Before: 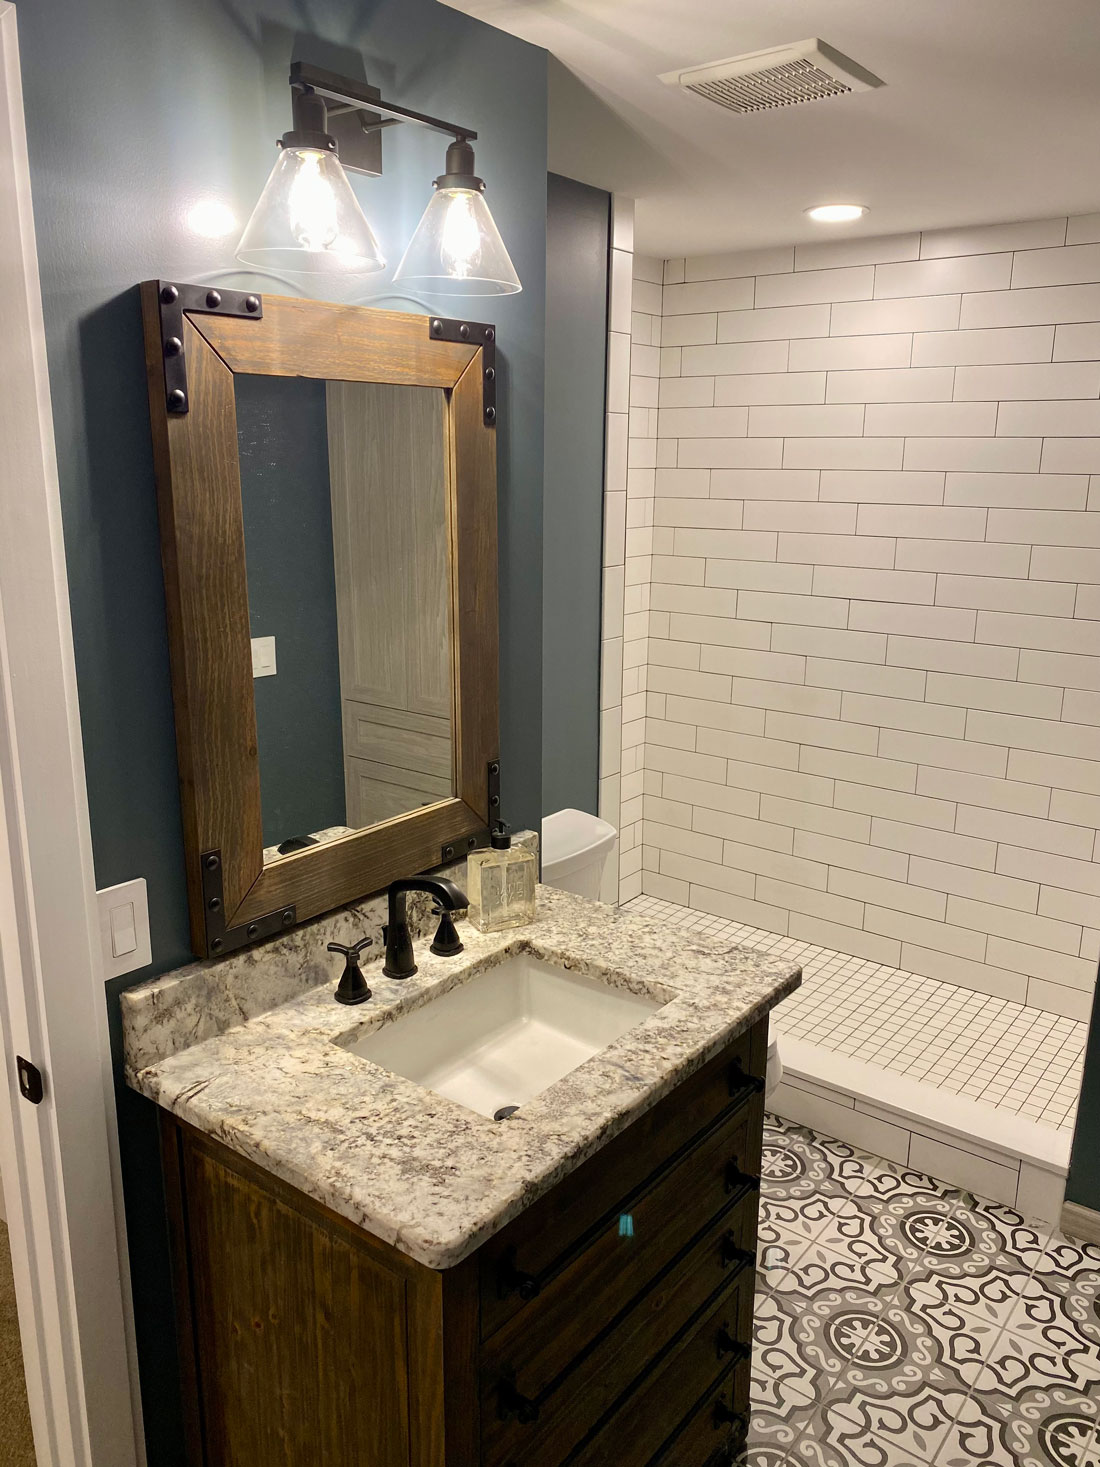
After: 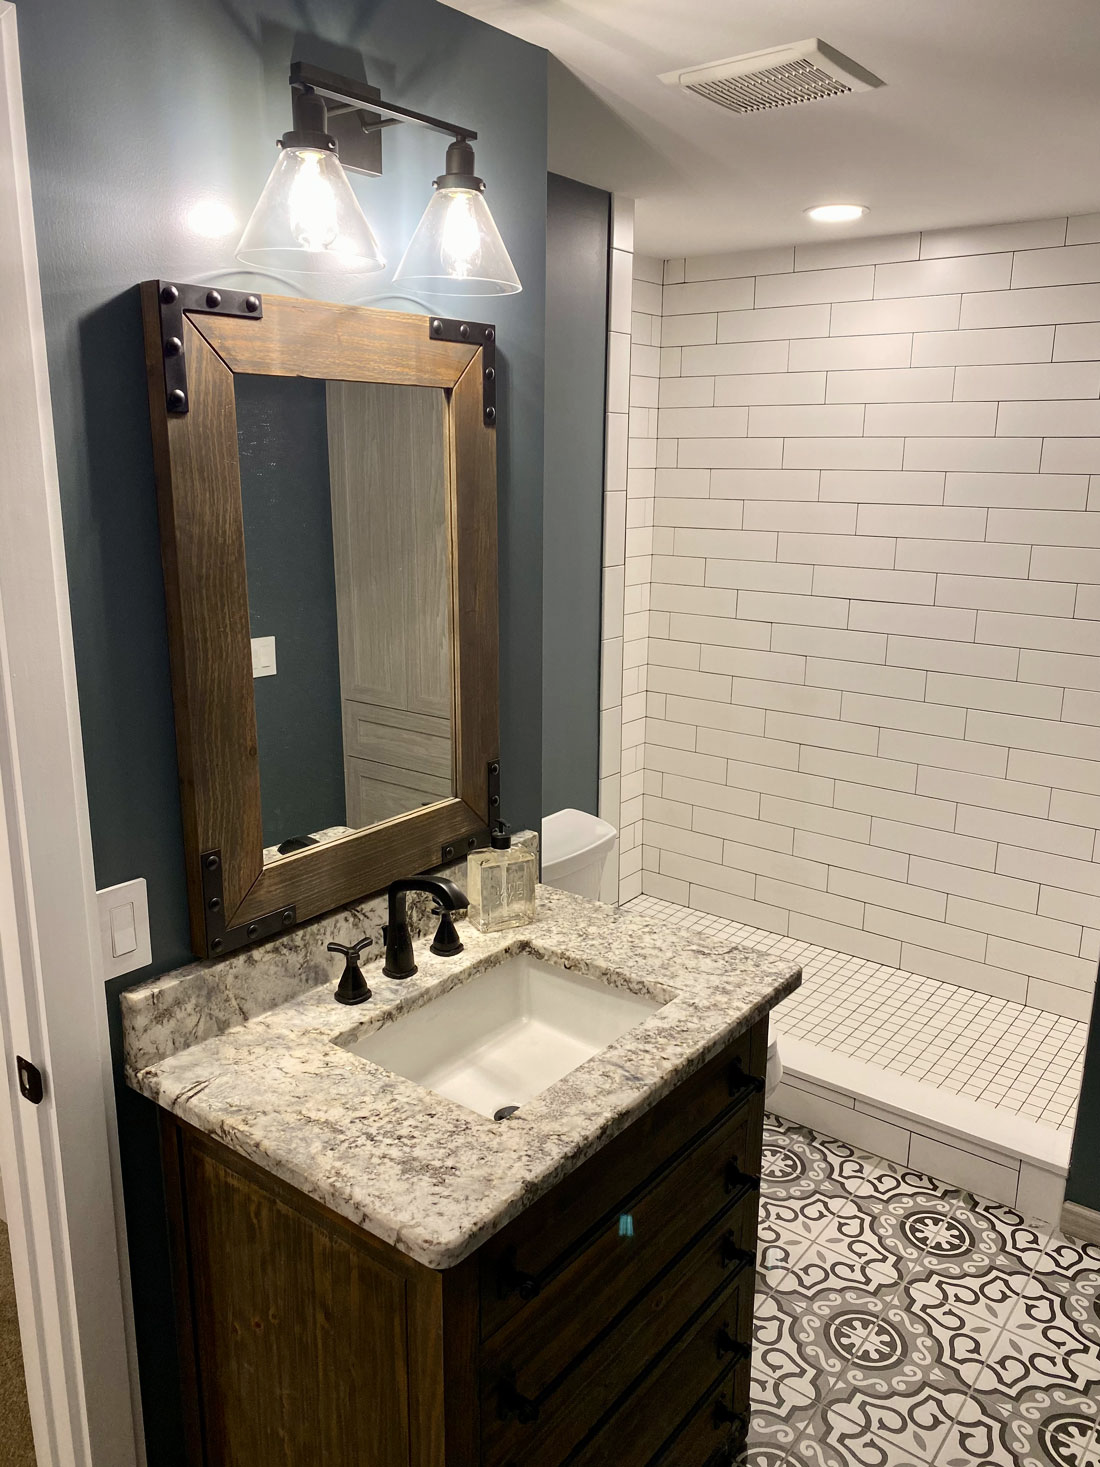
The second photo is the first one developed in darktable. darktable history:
contrast brightness saturation: contrast 0.114, saturation -0.154
